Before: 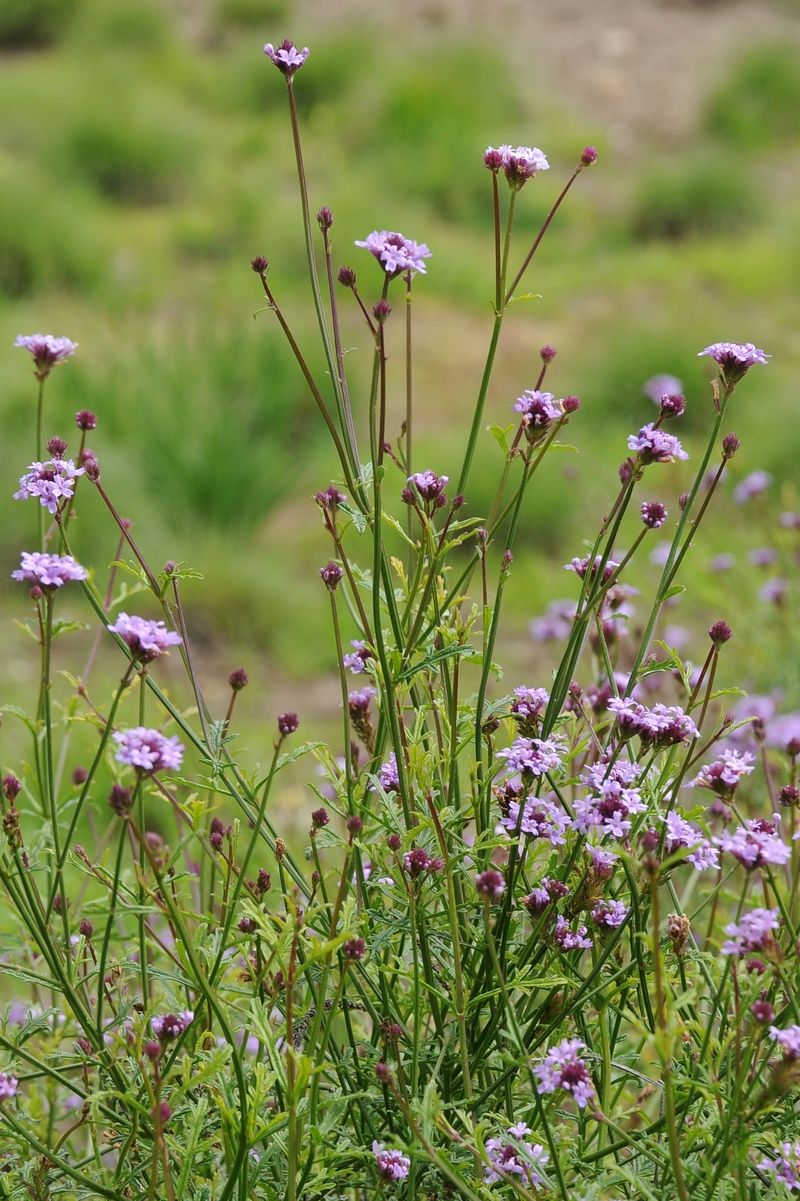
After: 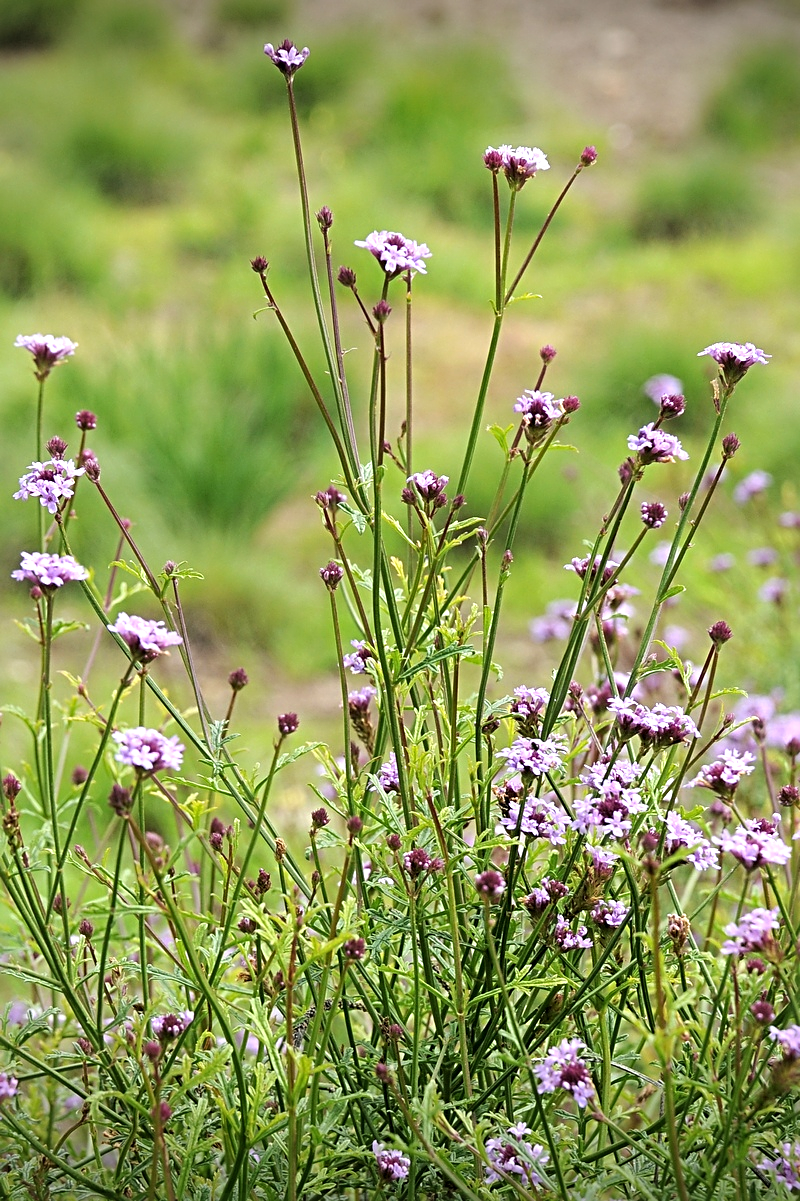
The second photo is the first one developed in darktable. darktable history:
vignetting: fall-off start 99.63%, saturation -0.026, width/height ratio 1.308
sharpen: radius 3.122
tone equalizer: -8 EV -0.717 EV, -7 EV -0.715 EV, -6 EV -0.623 EV, -5 EV -0.398 EV, -3 EV 0.395 EV, -2 EV 0.6 EV, -1 EV 0.692 EV, +0 EV 0.77 EV
